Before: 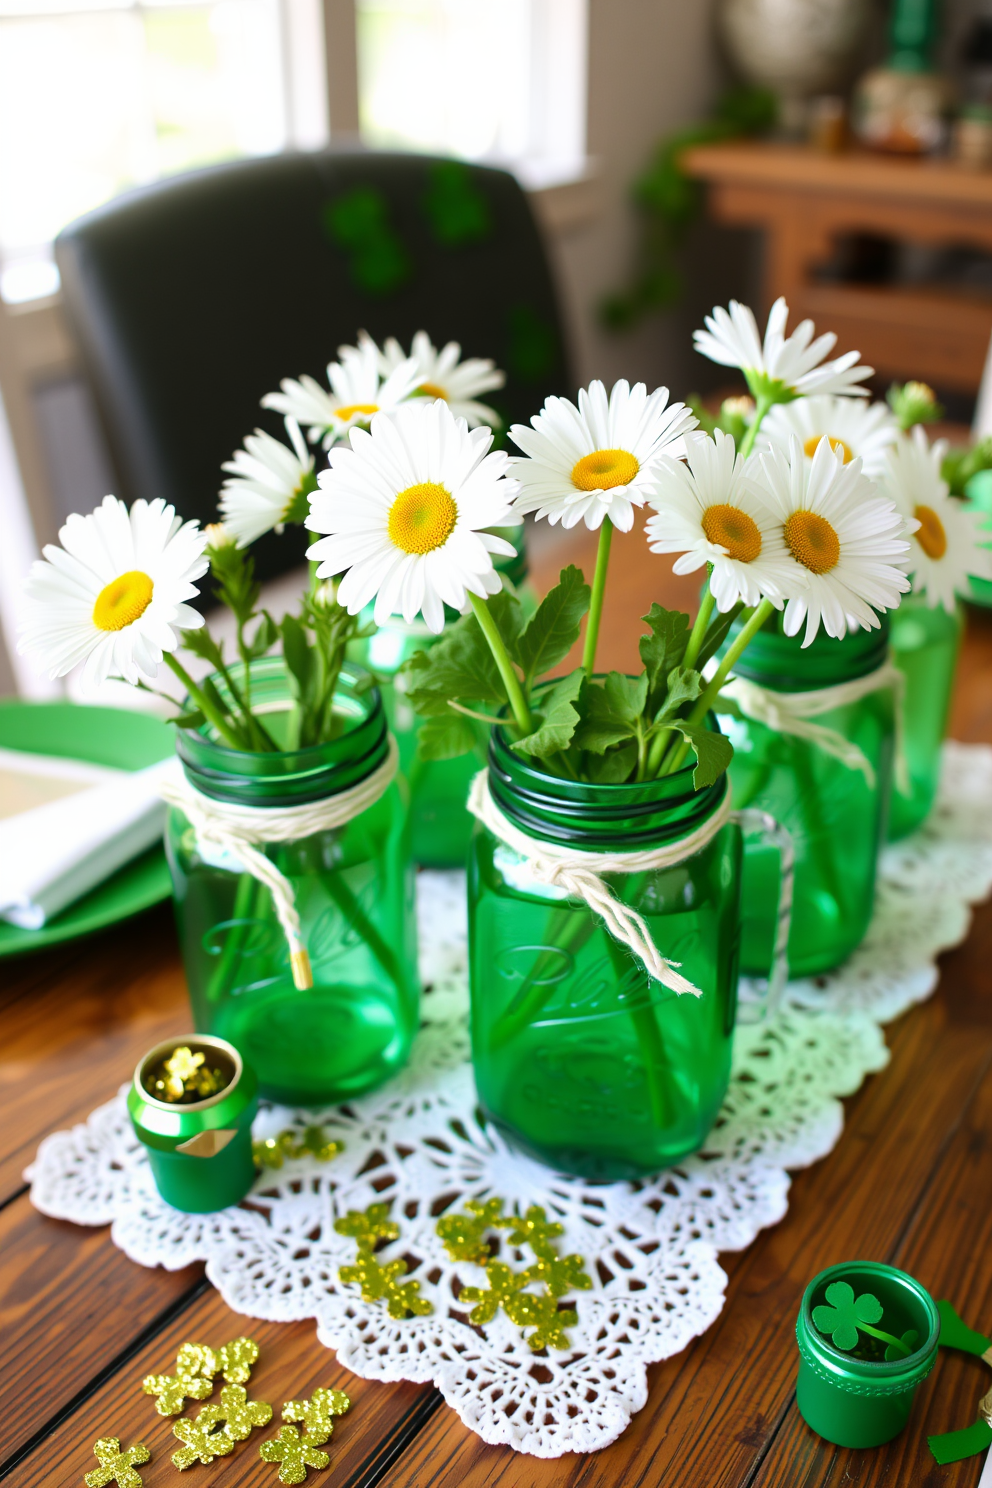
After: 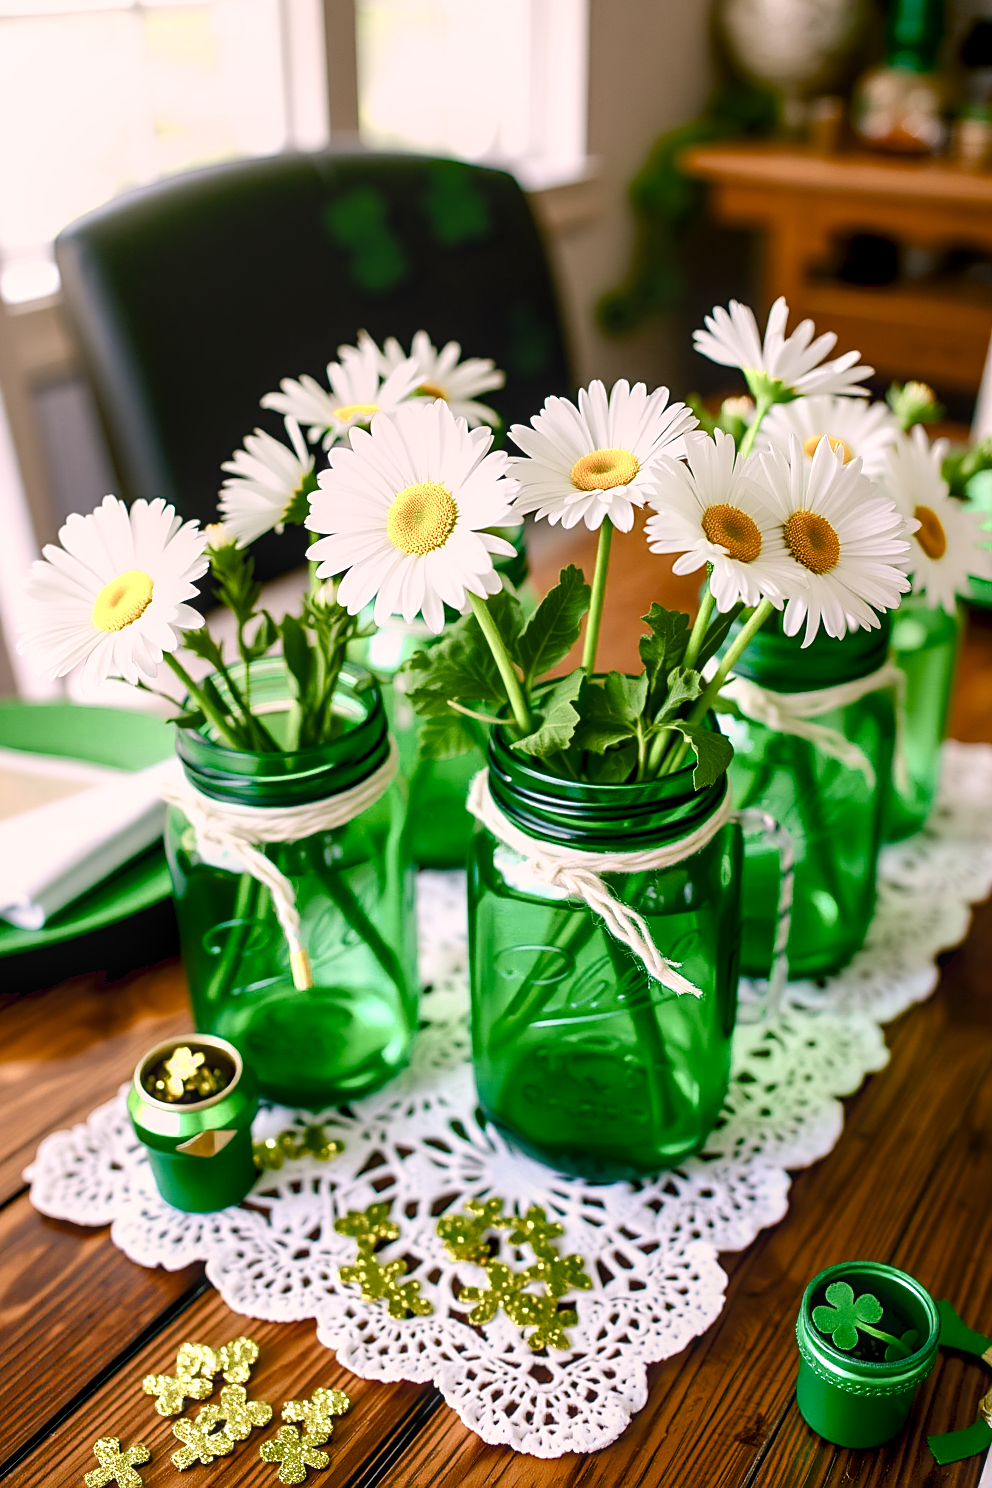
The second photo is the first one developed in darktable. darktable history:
local contrast: on, module defaults
color correction: highlights a* 7.25, highlights b* 3.82
sharpen: on, module defaults
color balance rgb: shadows lift › luminance -7.79%, shadows lift › chroma 2.11%, shadows lift › hue 165.94°, global offset › luminance -0.901%, perceptual saturation grading › global saturation 20%, perceptual saturation grading › highlights -50.405%, perceptual saturation grading › shadows 31.12%, global vibrance 10.082%, saturation formula JzAzBz (2021)
